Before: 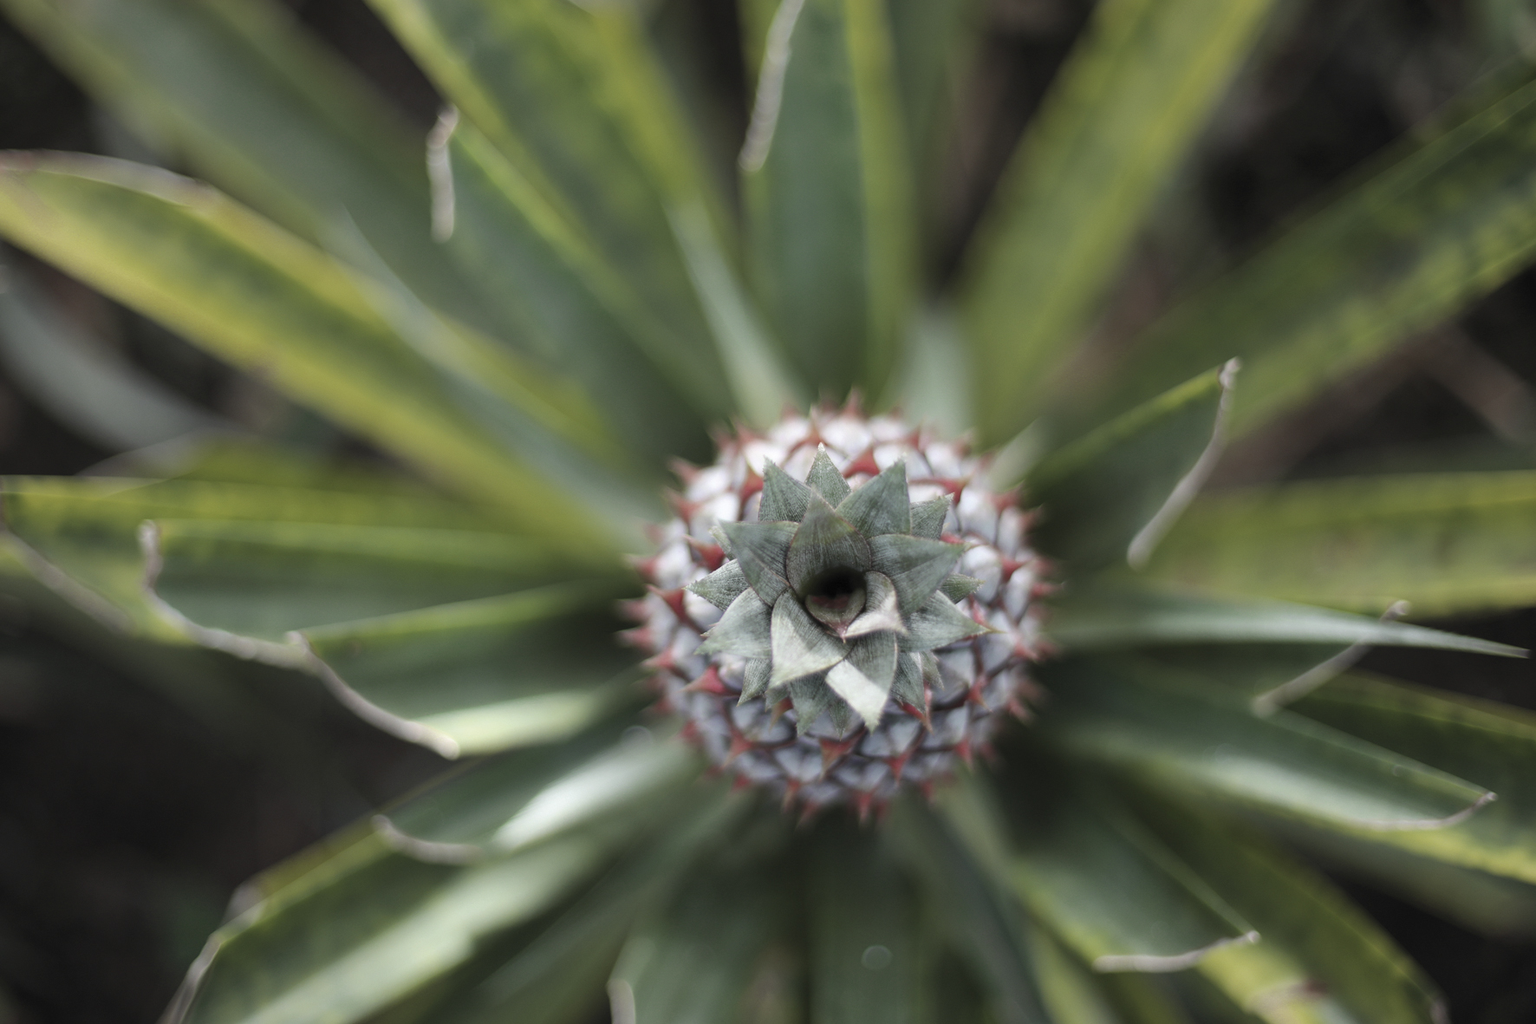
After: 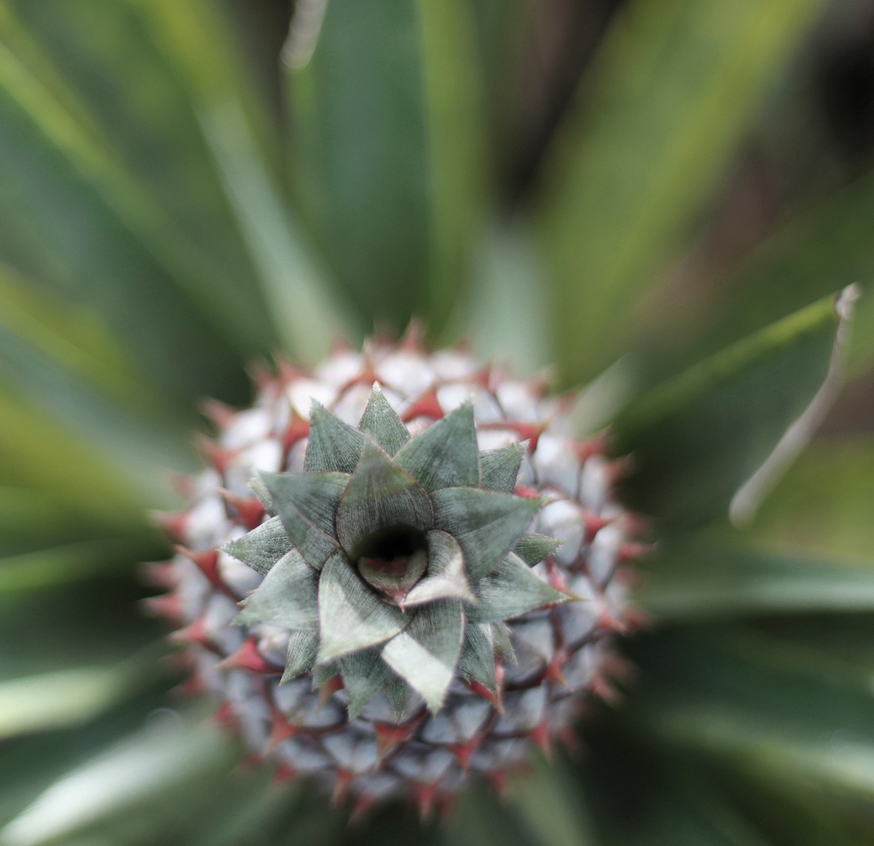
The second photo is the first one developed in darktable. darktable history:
crop: left 32.238%, top 10.923%, right 18.416%, bottom 17.433%
